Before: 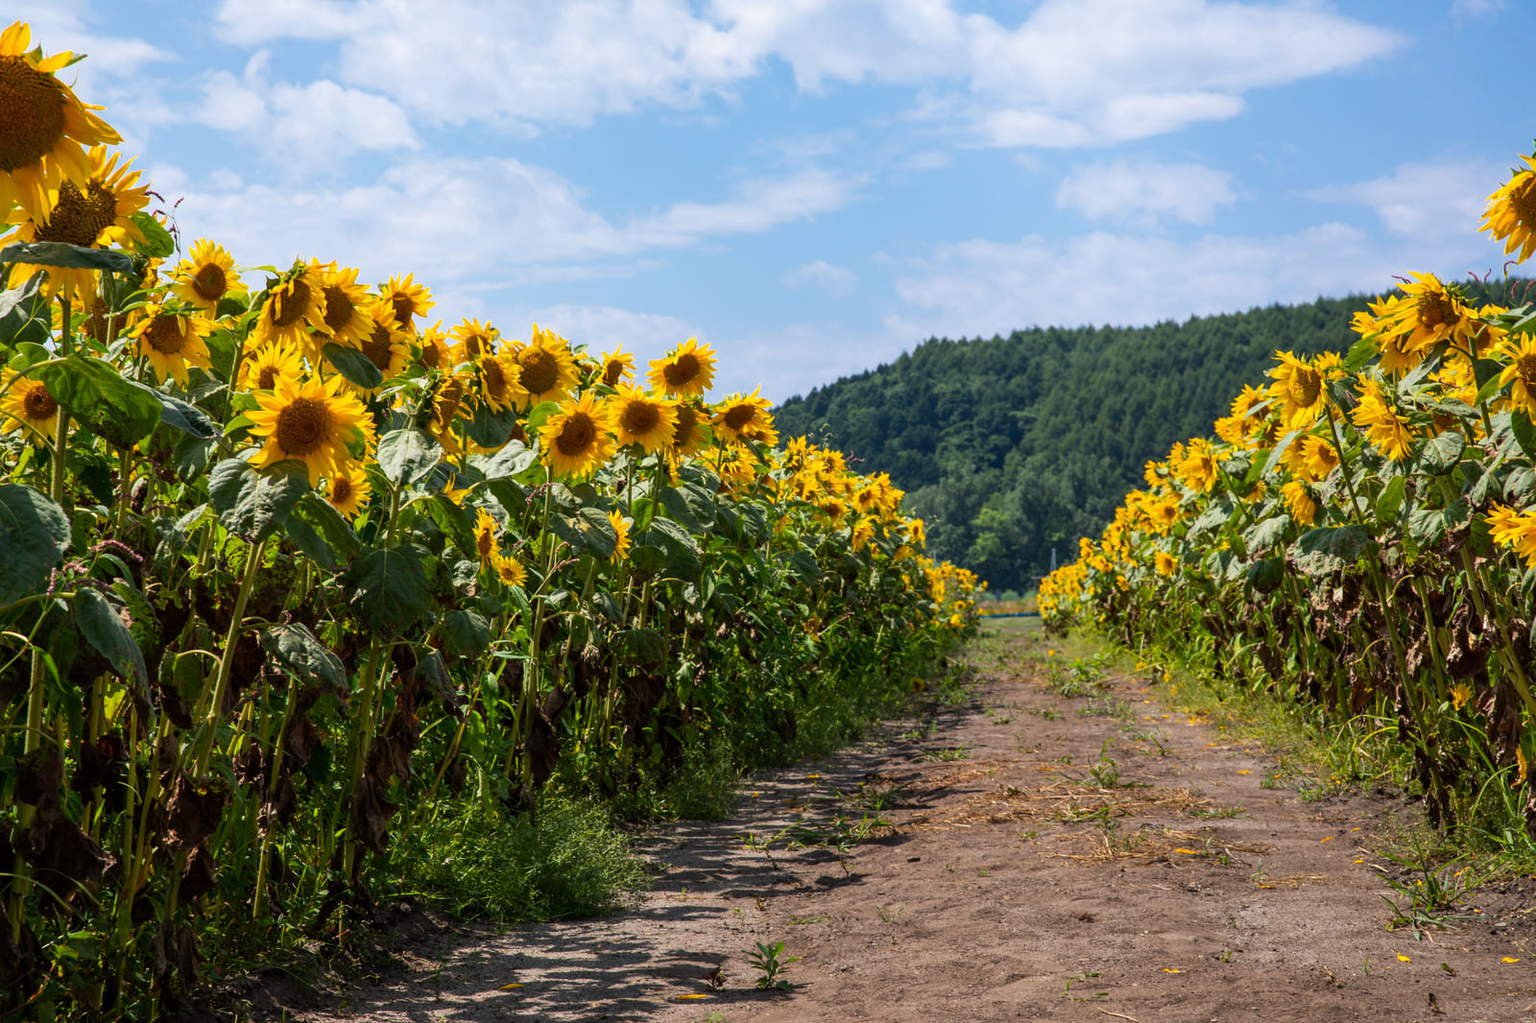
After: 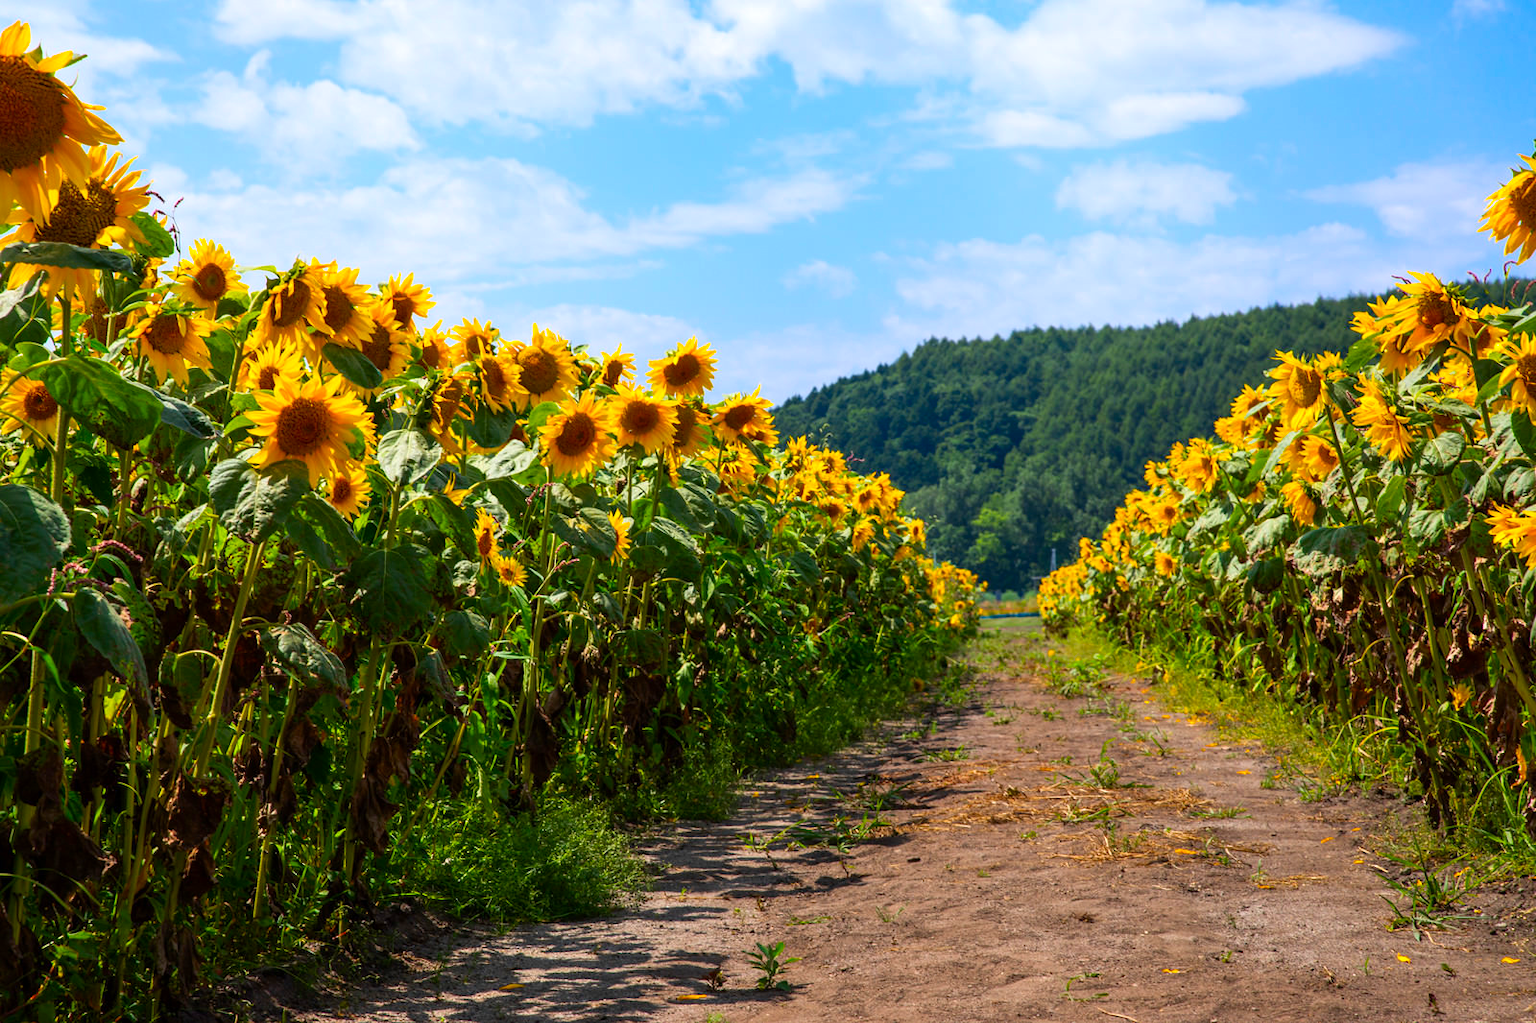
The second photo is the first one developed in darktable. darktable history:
shadows and highlights: shadows -12.95, white point adjustment 4.1, highlights 27.64
contrast brightness saturation: saturation 0.48
